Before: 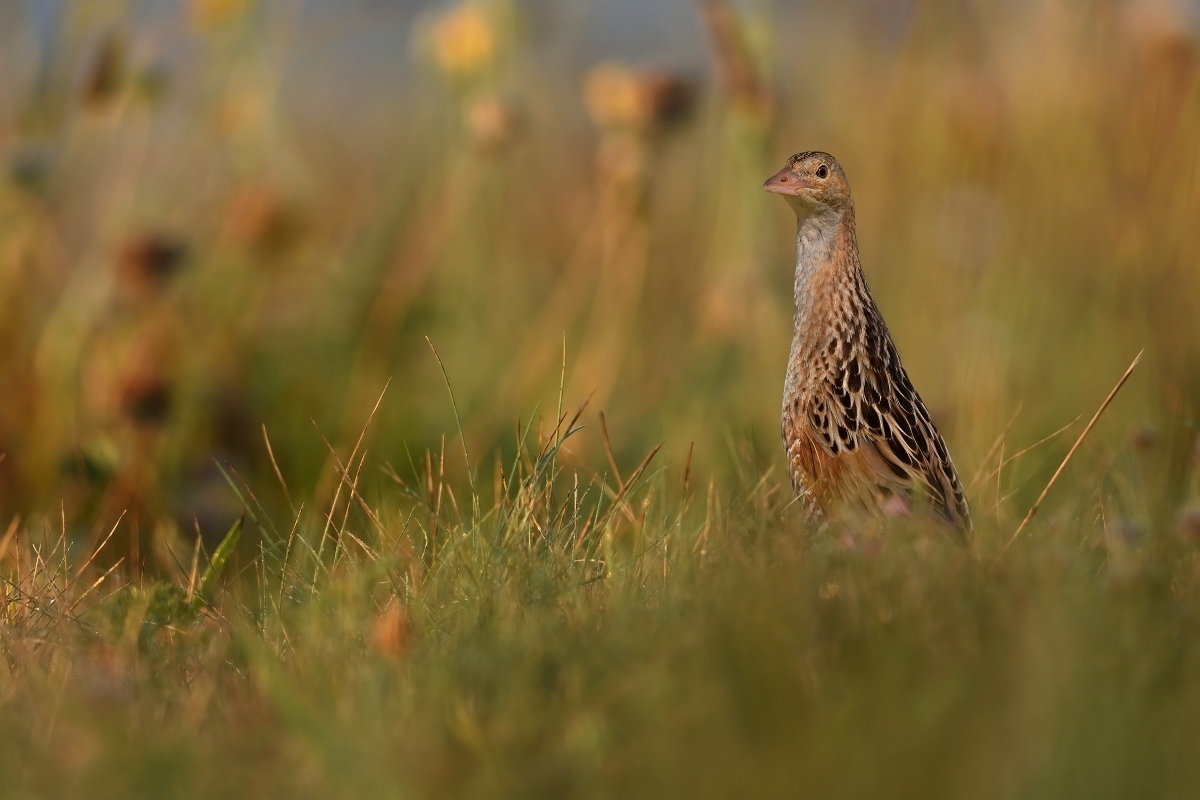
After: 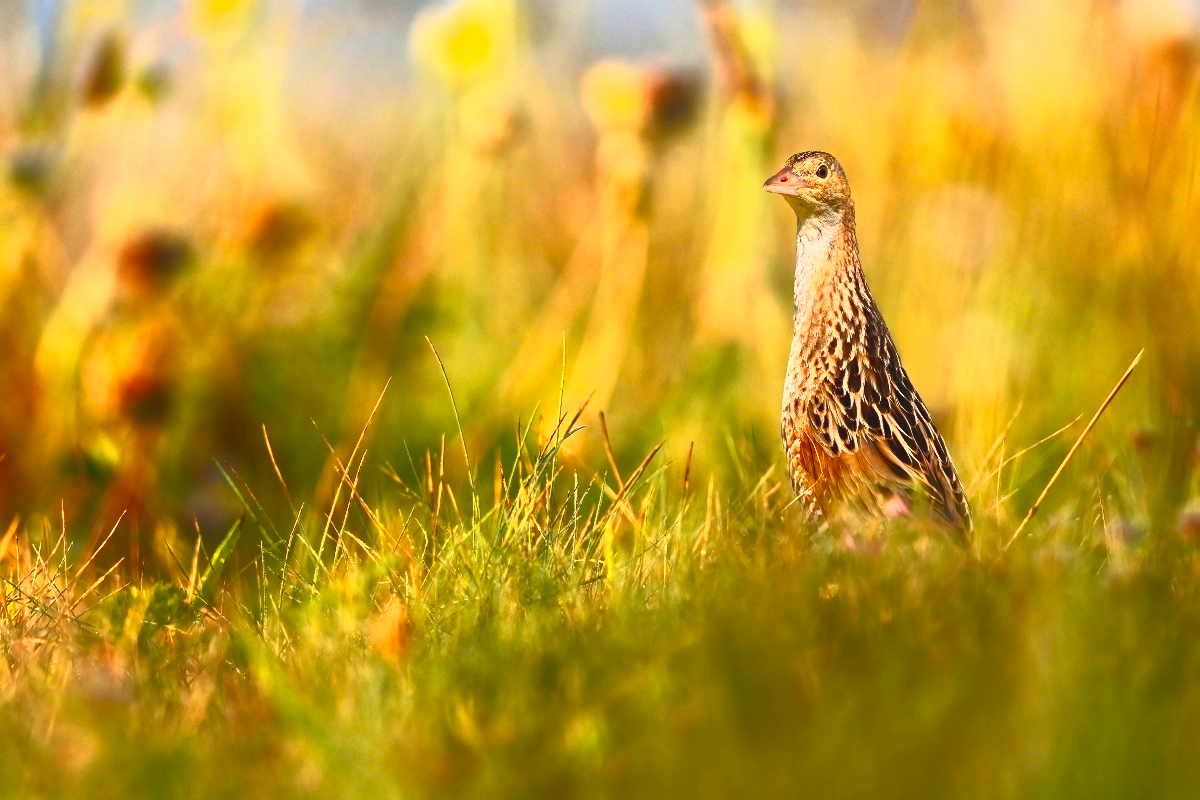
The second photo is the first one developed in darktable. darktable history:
contrast brightness saturation: contrast 0.99, brightness 0.991, saturation 0.997
